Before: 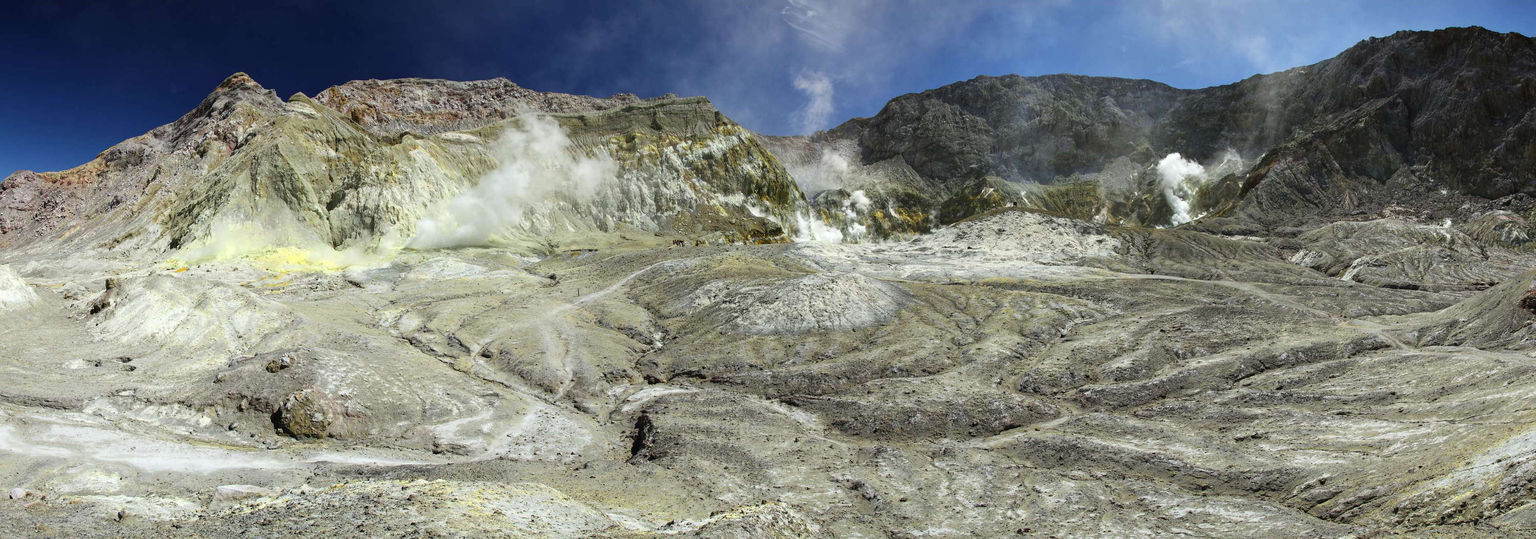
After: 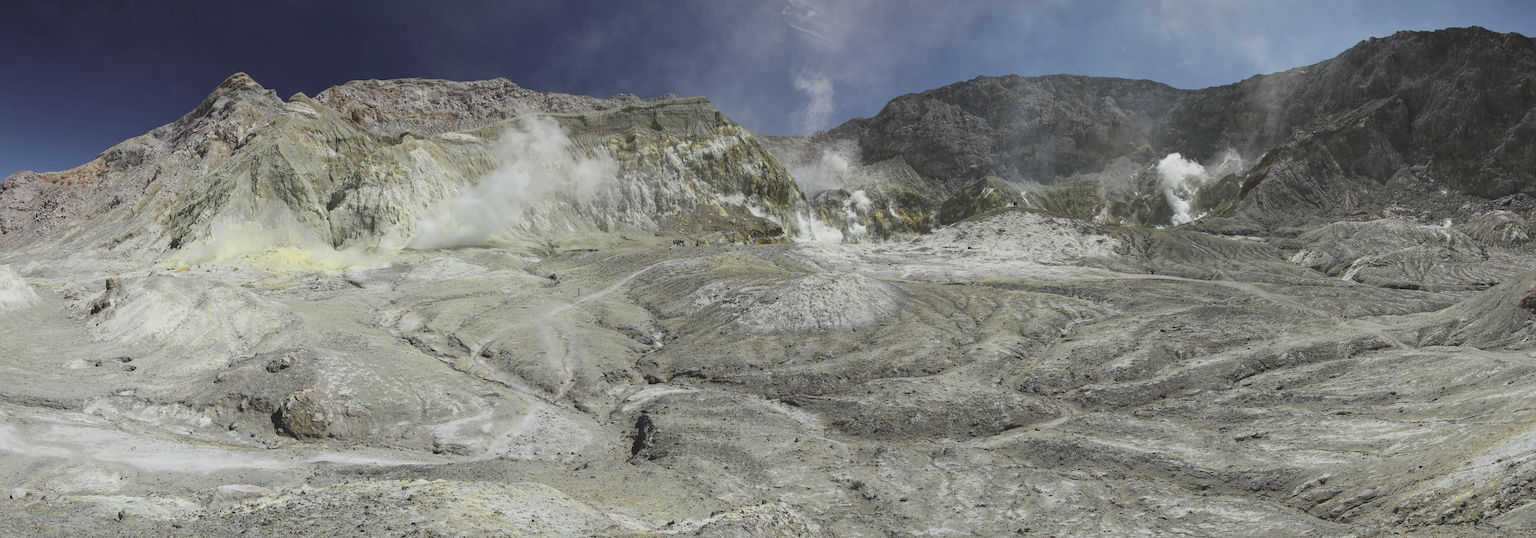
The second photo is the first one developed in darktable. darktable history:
contrast brightness saturation: contrast -0.25, saturation -0.442
